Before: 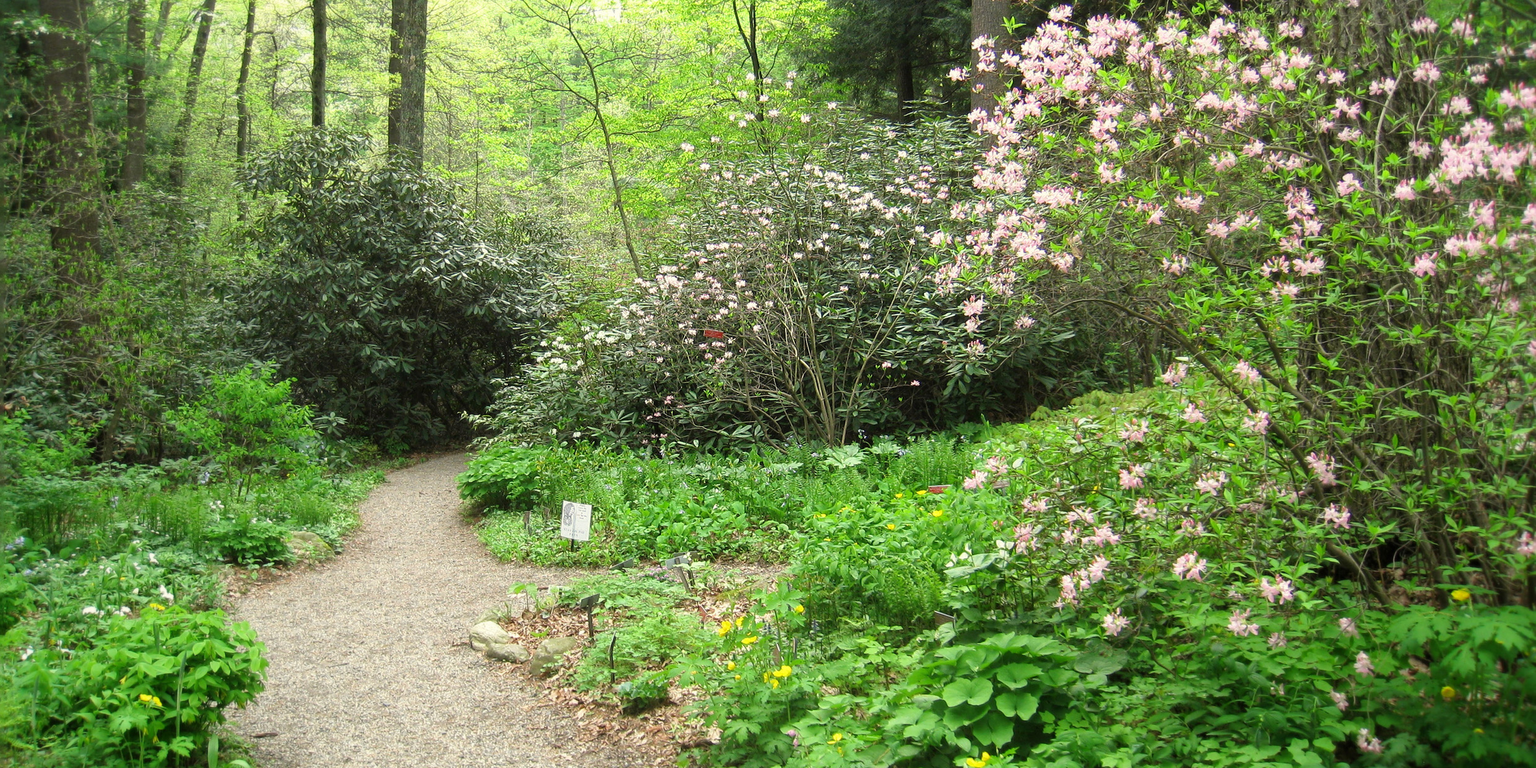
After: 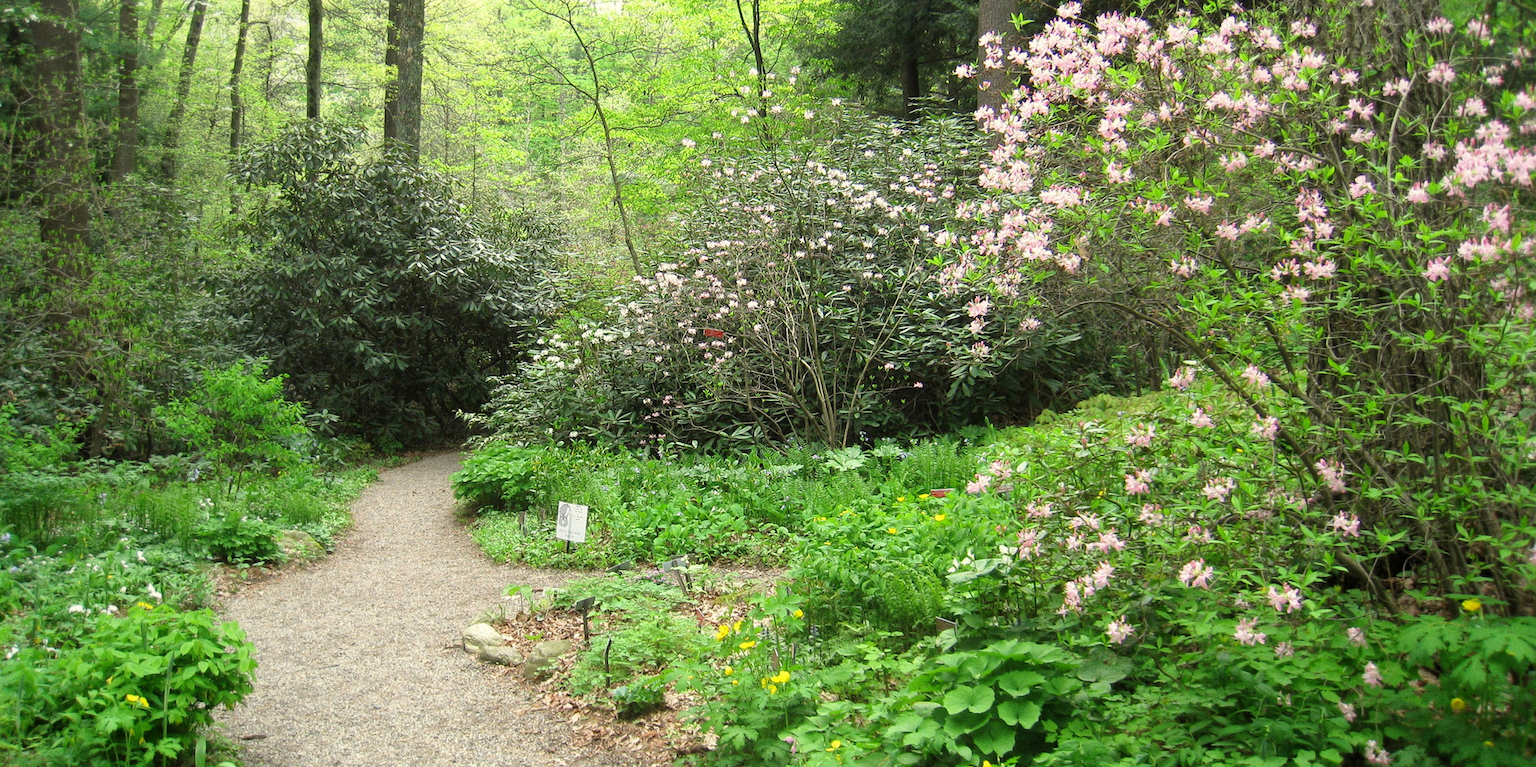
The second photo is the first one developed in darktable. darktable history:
grain: coarseness 0.09 ISO
crop and rotate: angle -0.5°
